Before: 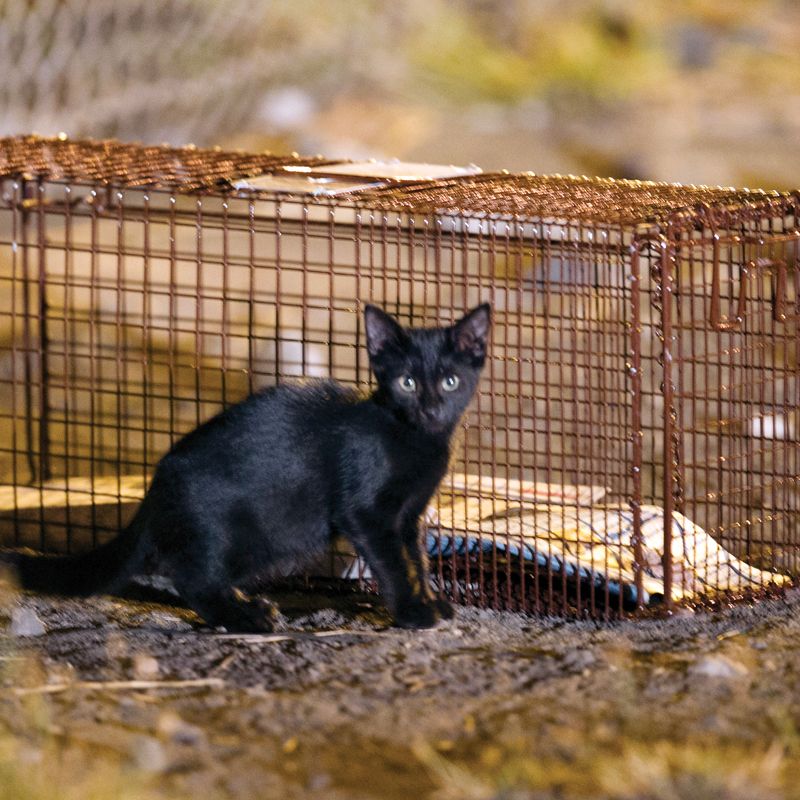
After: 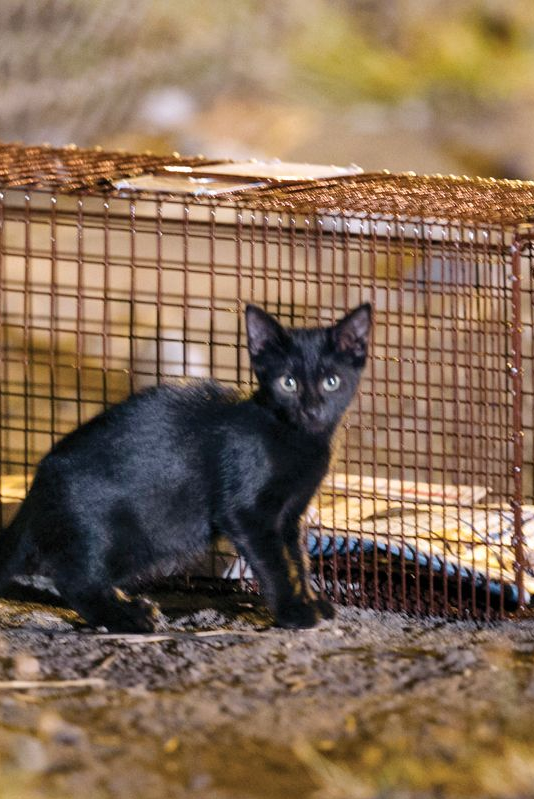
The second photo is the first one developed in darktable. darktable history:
shadows and highlights: shadows 60.01, soften with gaussian
crop and rotate: left 15.014%, right 18.234%
